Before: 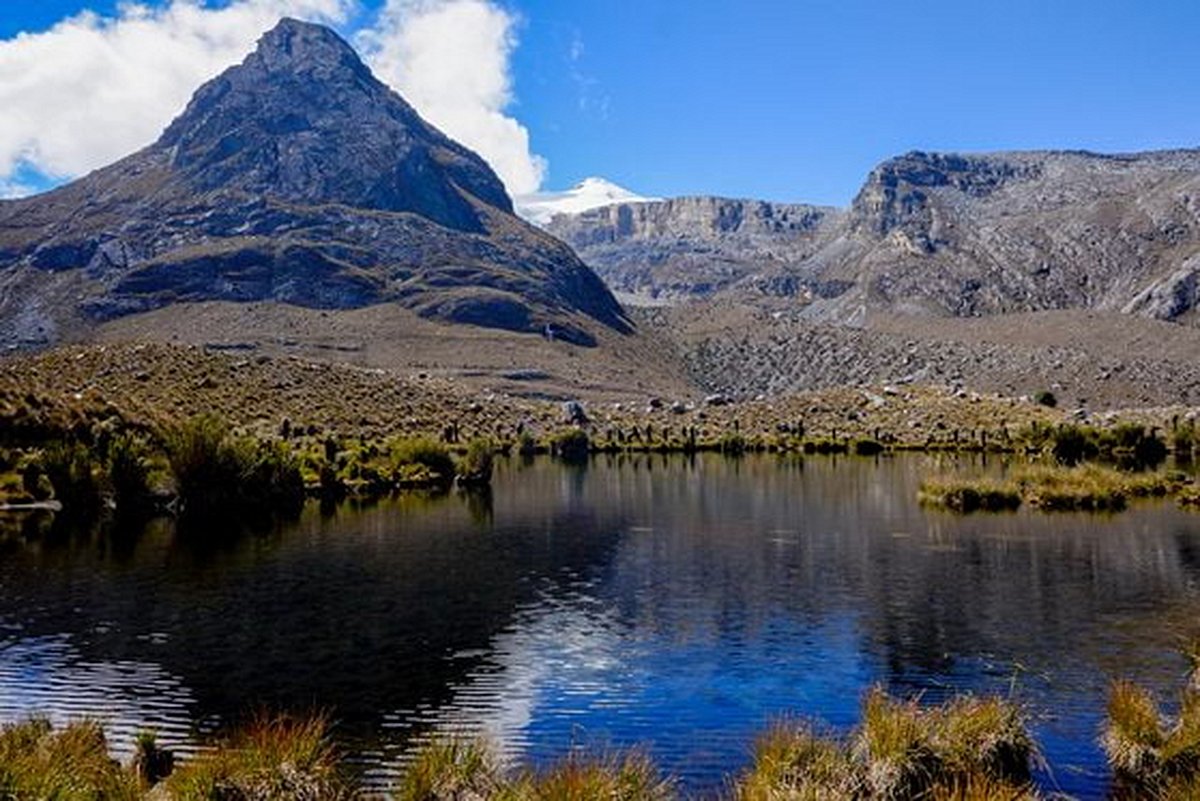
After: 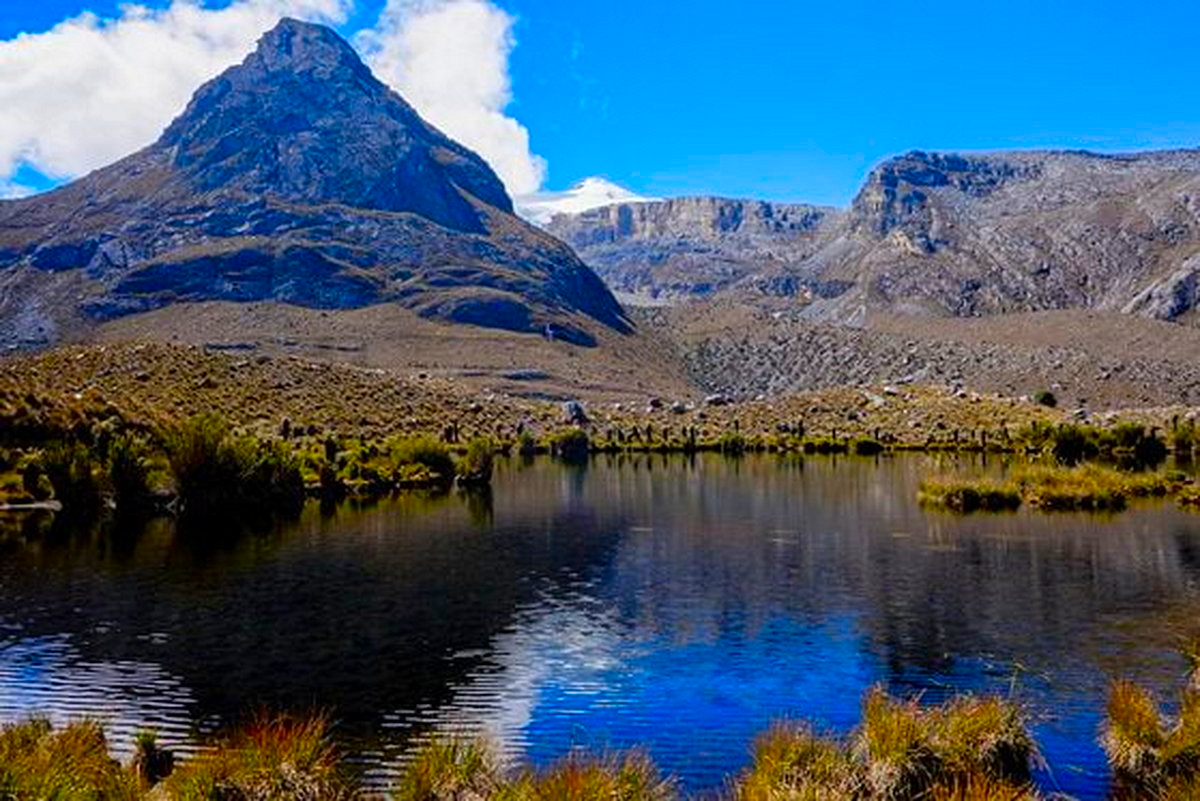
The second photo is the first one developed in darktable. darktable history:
contrast brightness saturation: saturation 0.503
